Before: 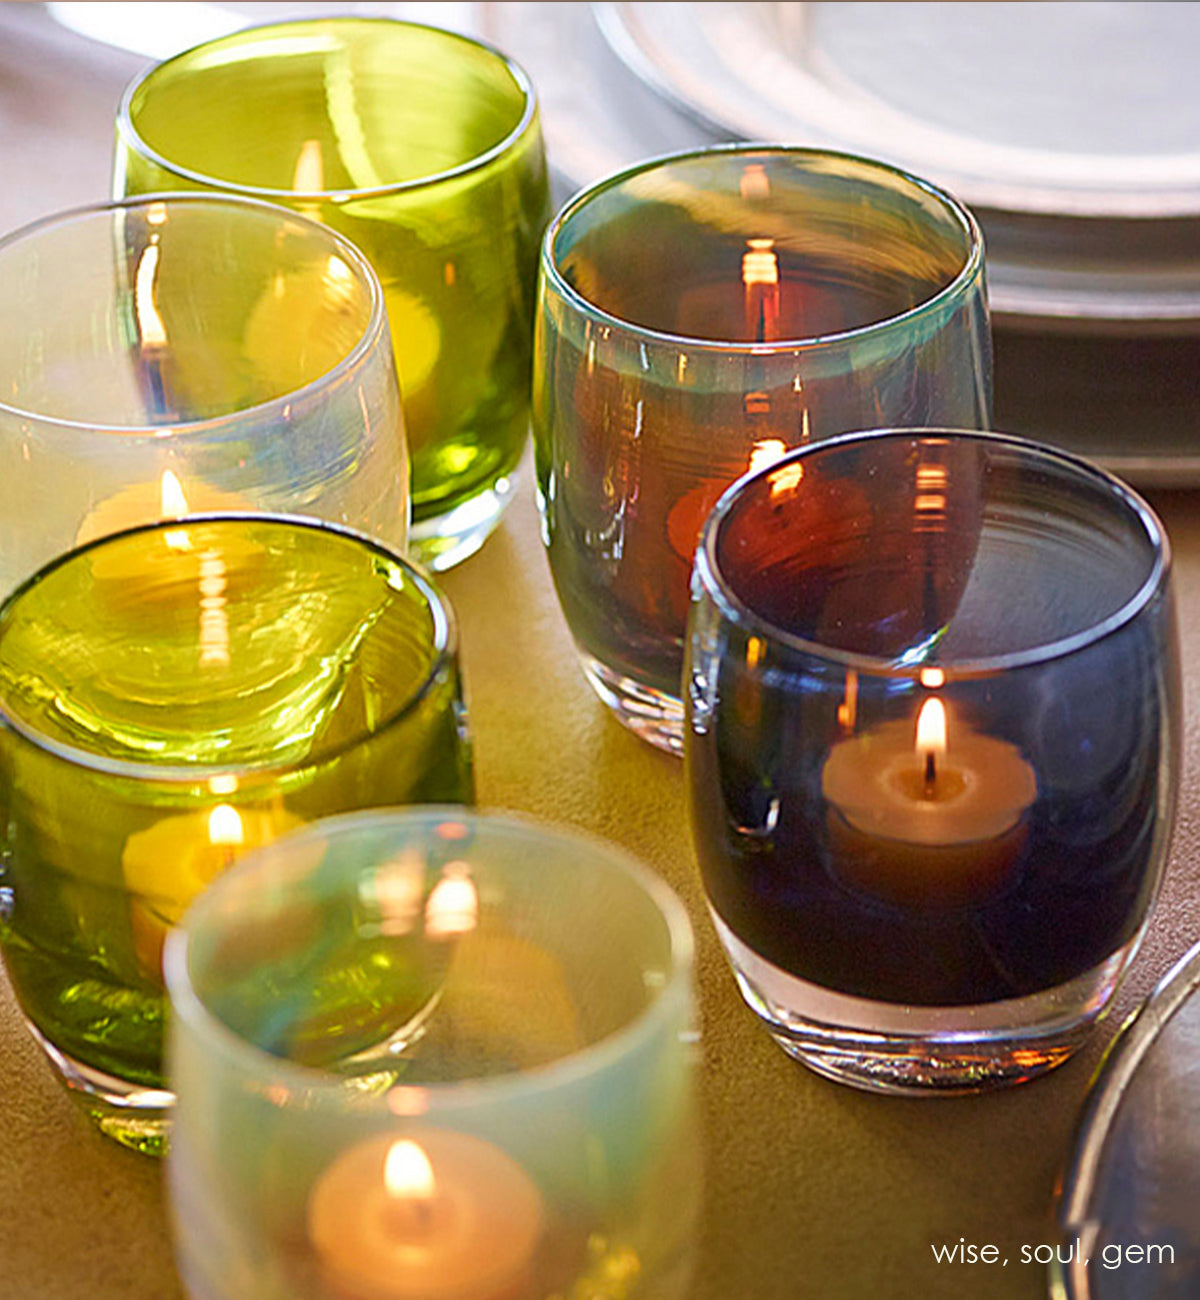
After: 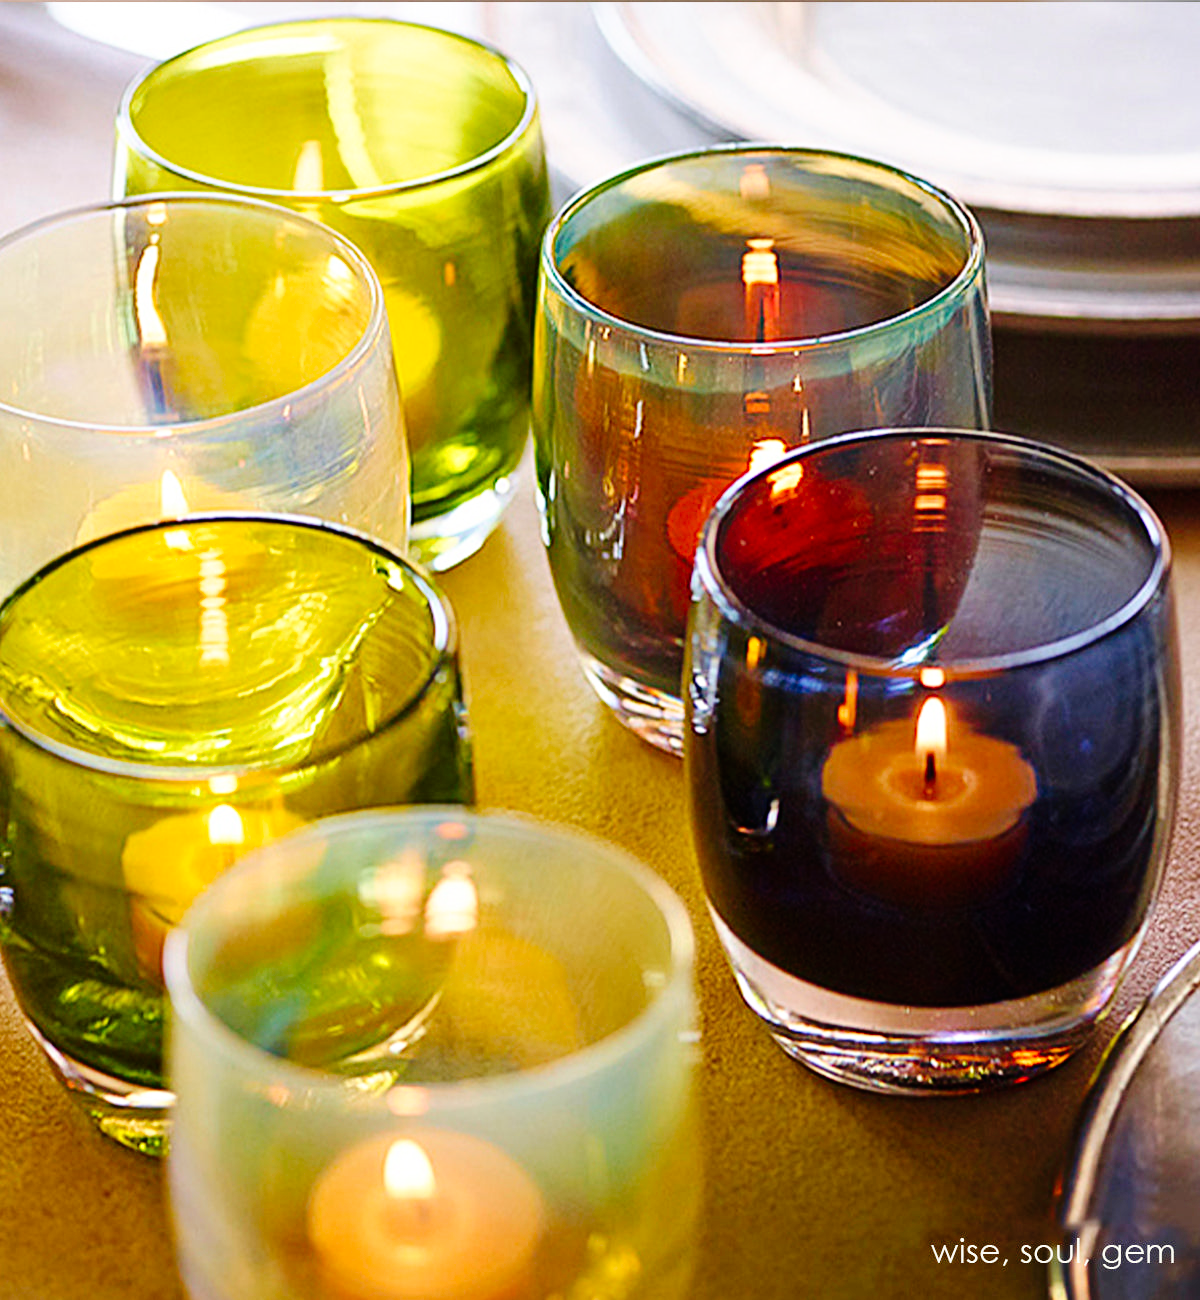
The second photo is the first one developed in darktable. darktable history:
tone curve: curves: ch0 [(0, 0) (0.003, 0.003) (0.011, 0.005) (0.025, 0.008) (0.044, 0.012) (0.069, 0.02) (0.1, 0.031) (0.136, 0.047) (0.177, 0.088) (0.224, 0.141) (0.277, 0.222) (0.335, 0.32) (0.399, 0.422) (0.468, 0.523) (0.543, 0.623) (0.623, 0.716) (0.709, 0.796) (0.801, 0.878) (0.898, 0.957) (1, 1)], preserve colors none
tone equalizer: on, module defaults
